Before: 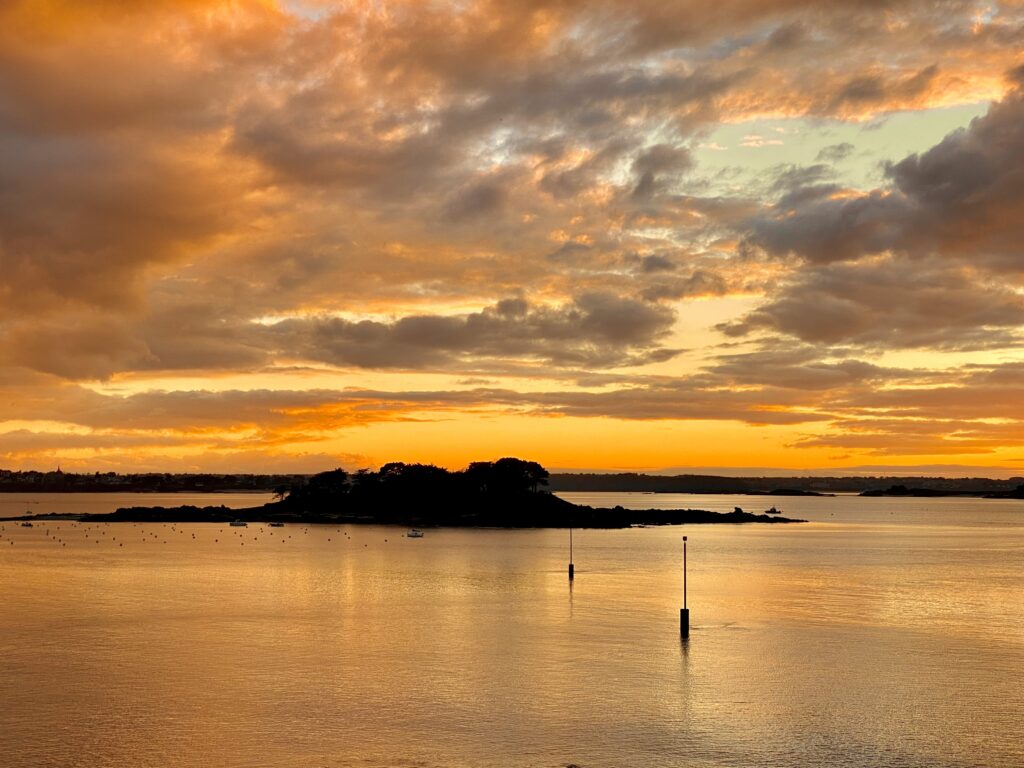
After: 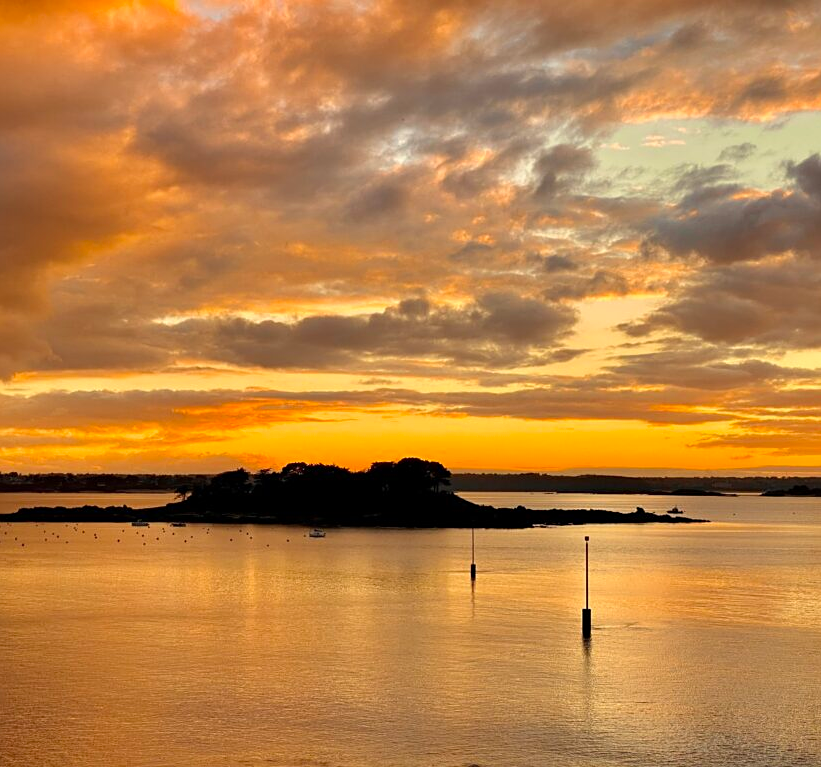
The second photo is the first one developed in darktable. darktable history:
sharpen: amount 0.2
crop and rotate: left 9.597%, right 10.195%
